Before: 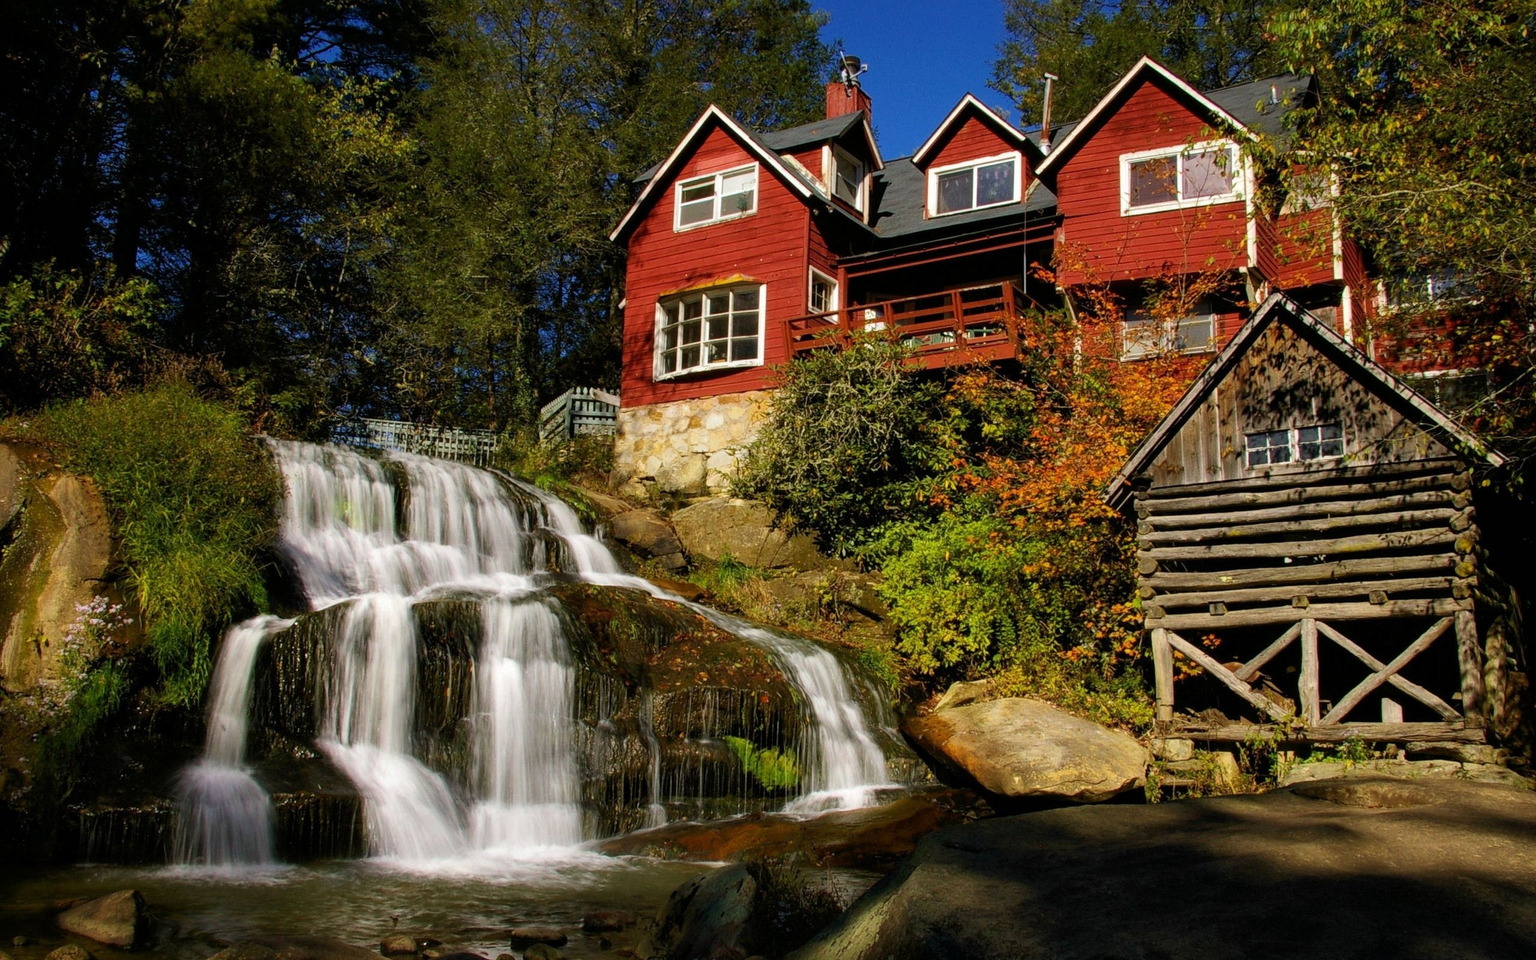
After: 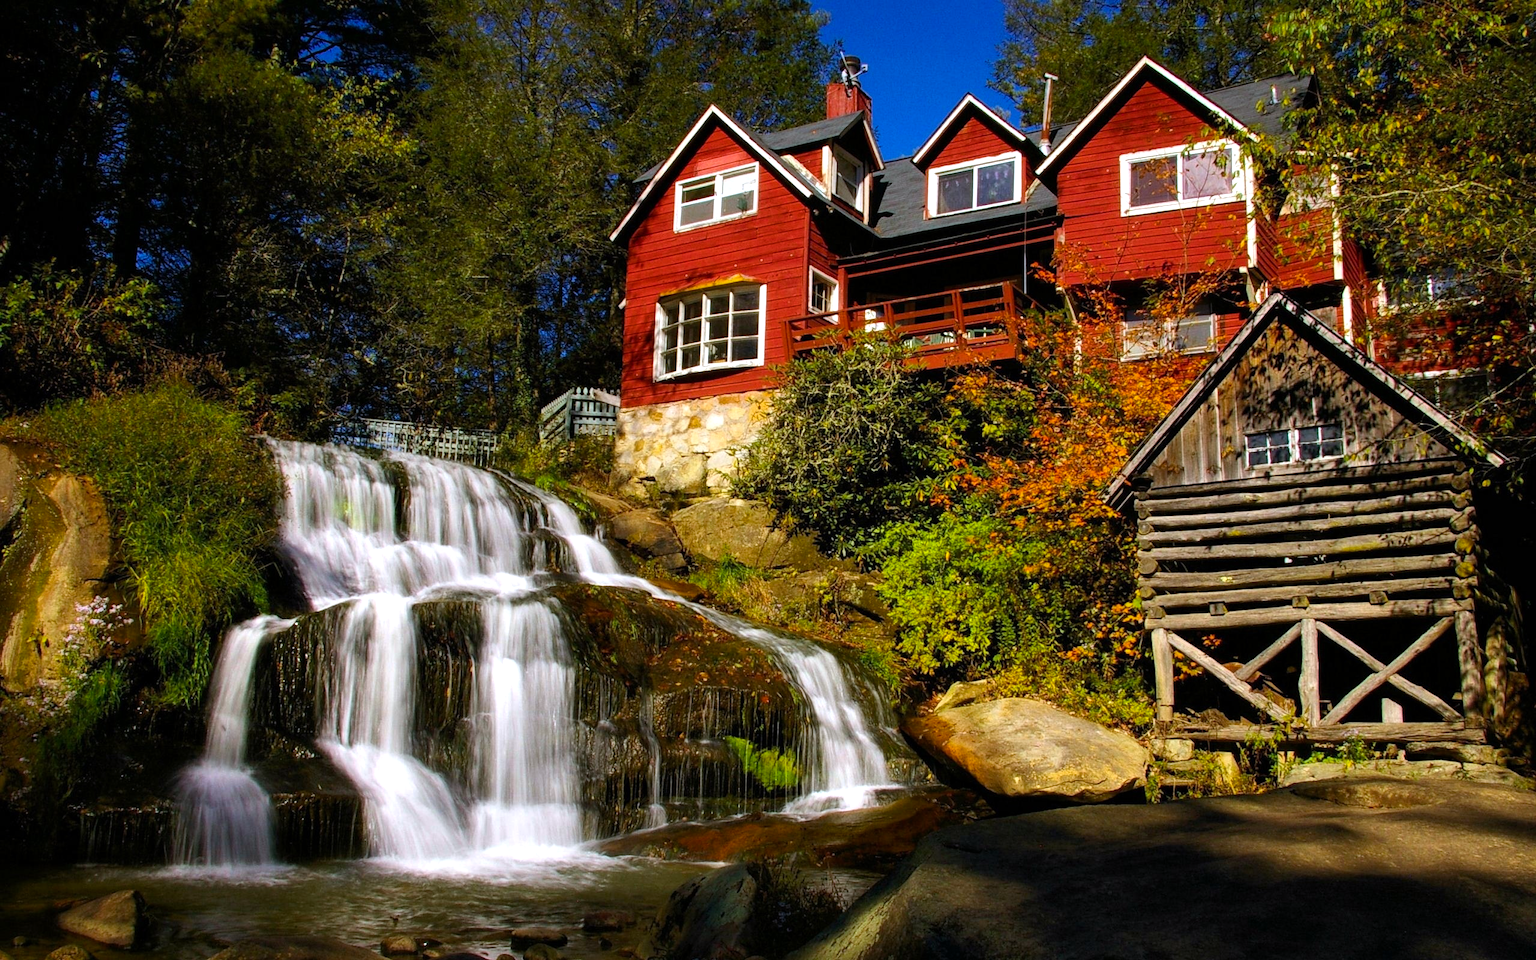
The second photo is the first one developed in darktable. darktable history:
base curve: preserve colors none
color balance rgb: shadows lift › chroma 1.035%, shadows lift › hue 30.04°, power › hue 311.63°, perceptual saturation grading › global saturation 19.688%, perceptual brilliance grading › highlights 10.272%, perceptual brilliance grading › mid-tones 5.421%
color calibration: illuminant as shot in camera, x 0.358, y 0.373, temperature 4628.91 K
